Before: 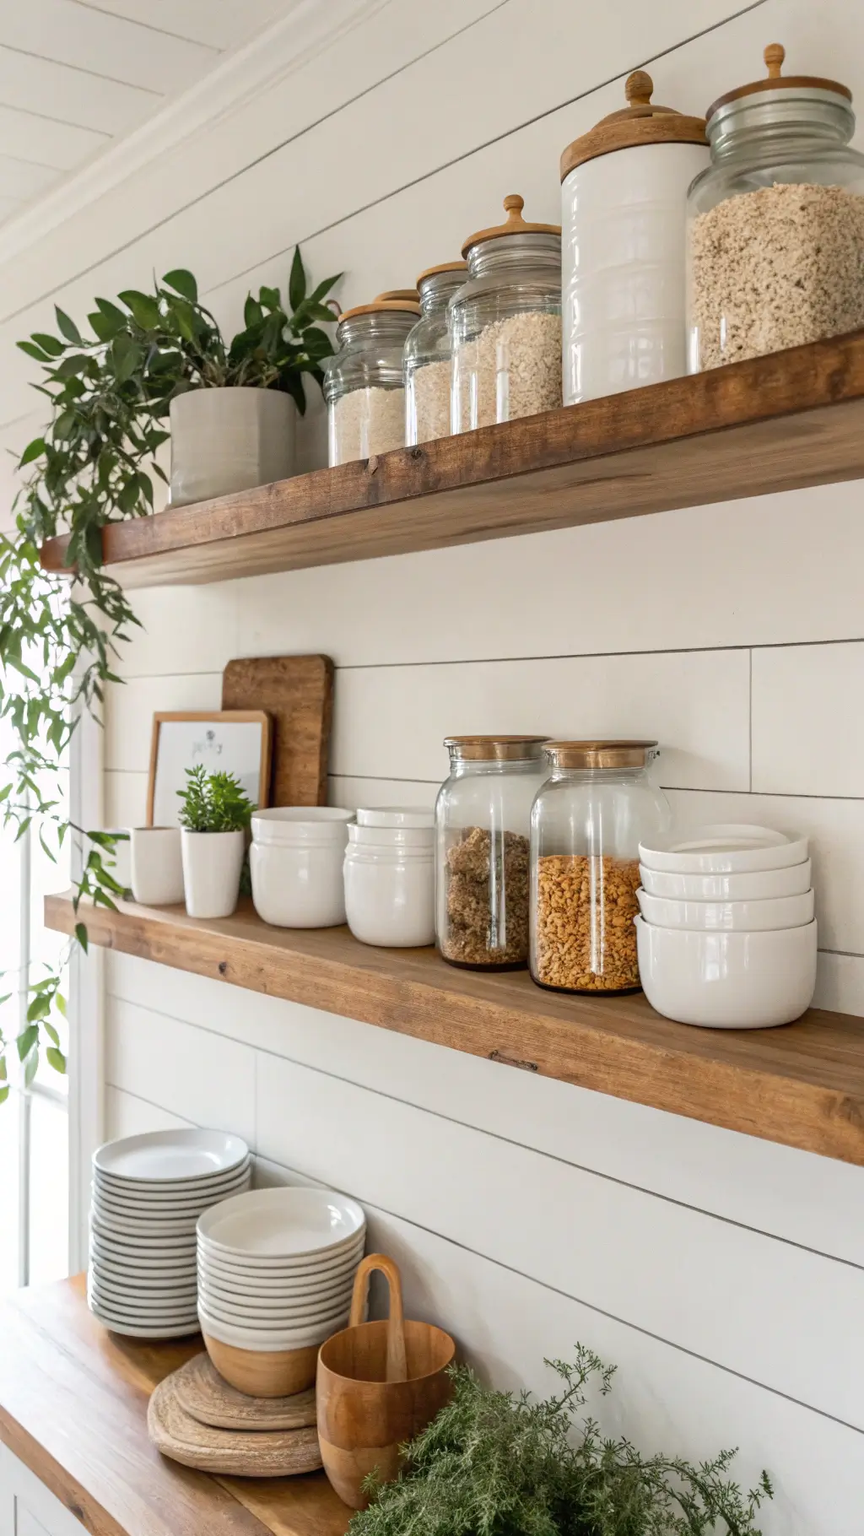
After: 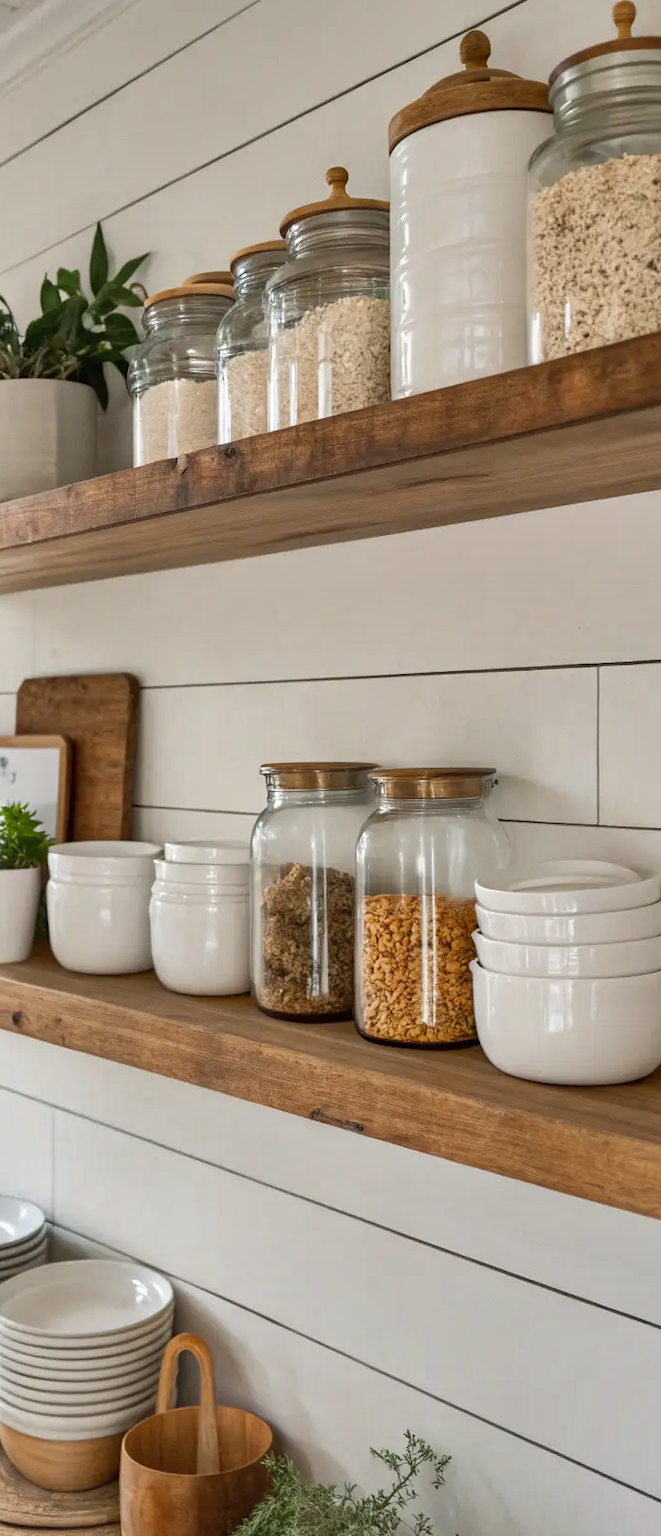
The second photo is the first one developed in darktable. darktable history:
crop and rotate: left 24.034%, top 2.838%, right 6.406%, bottom 6.299%
shadows and highlights: shadows 60, highlights -60.23, soften with gaussian
